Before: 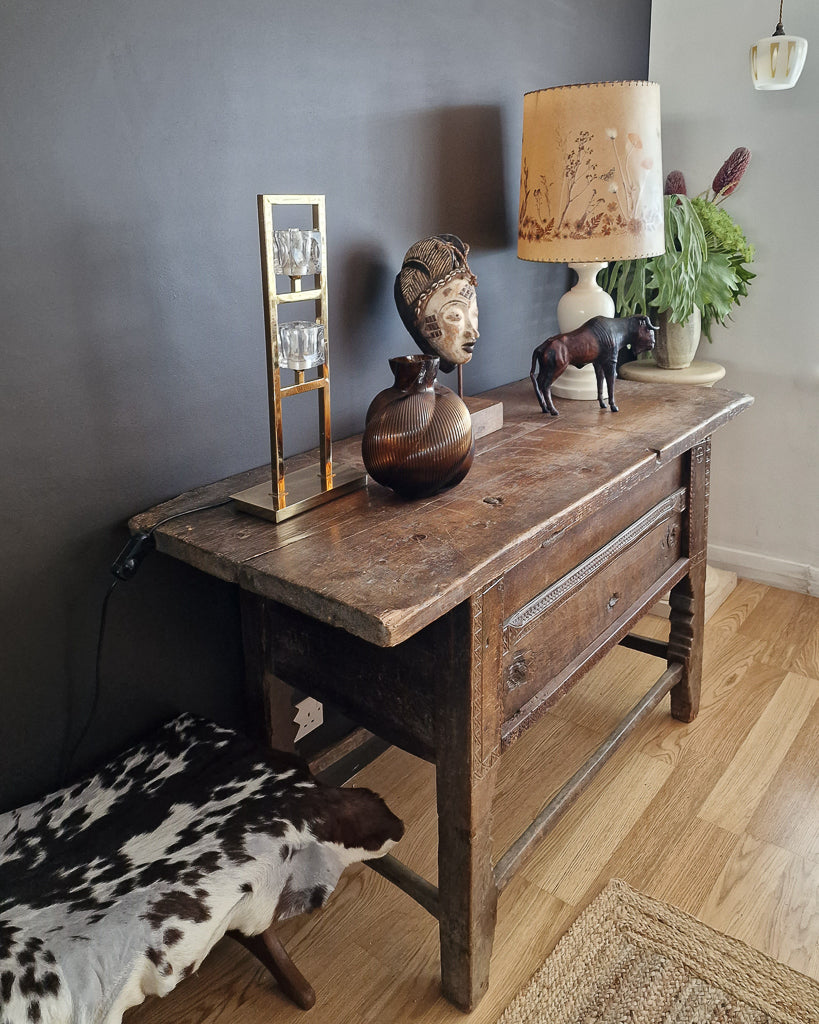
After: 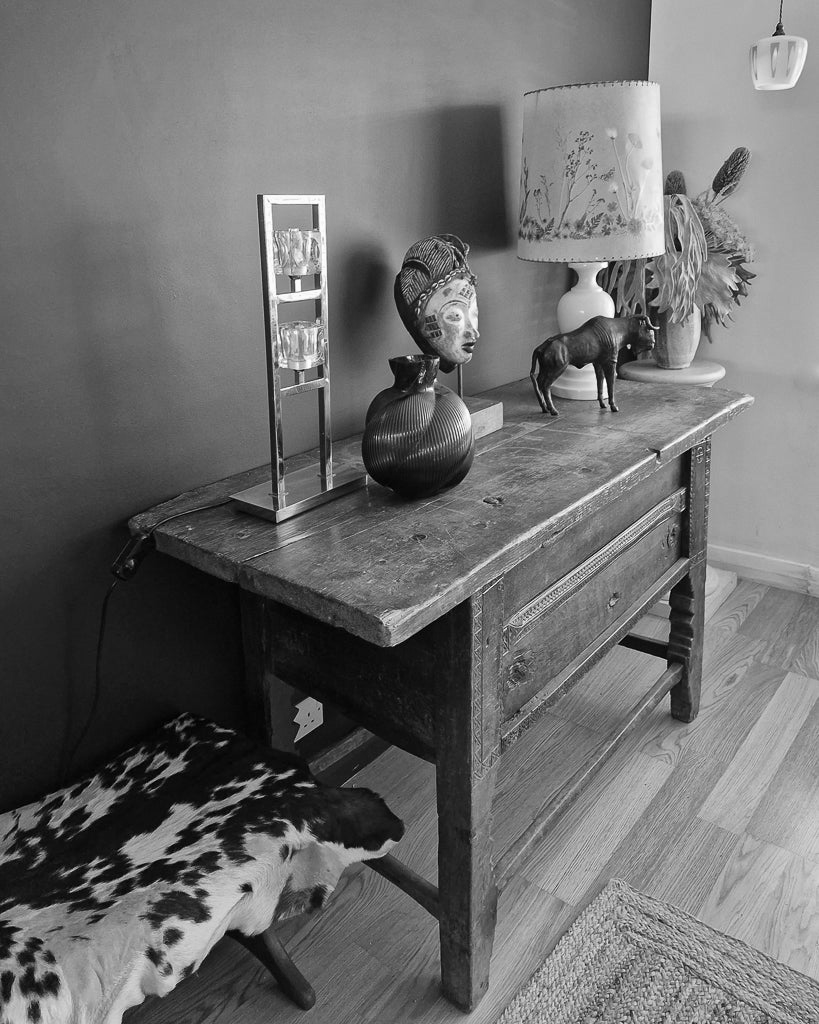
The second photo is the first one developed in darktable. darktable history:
white balance: red 0.954, blue 1.079
monochrome: on, module defaults
